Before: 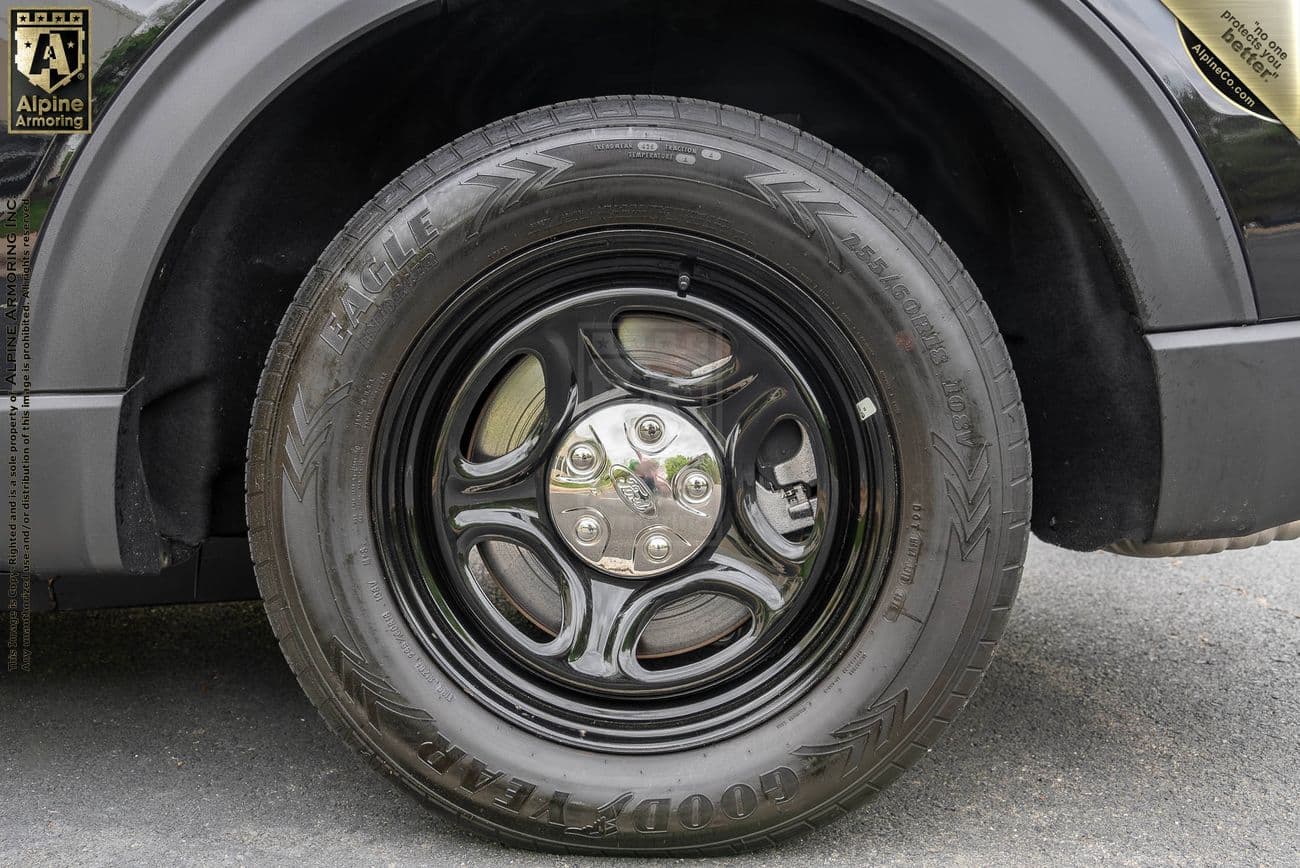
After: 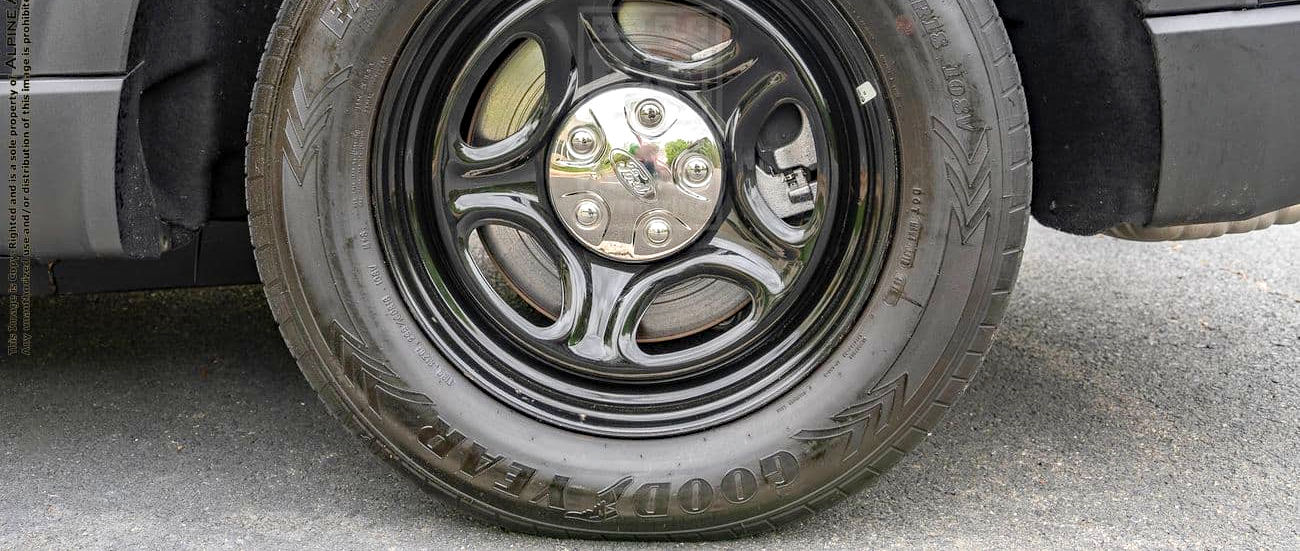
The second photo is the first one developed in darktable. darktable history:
levels: levels [0, 0.435, 0.917]
crop and rotate: top 36.519%
haze removal: compatibility mode true, adaptive false
